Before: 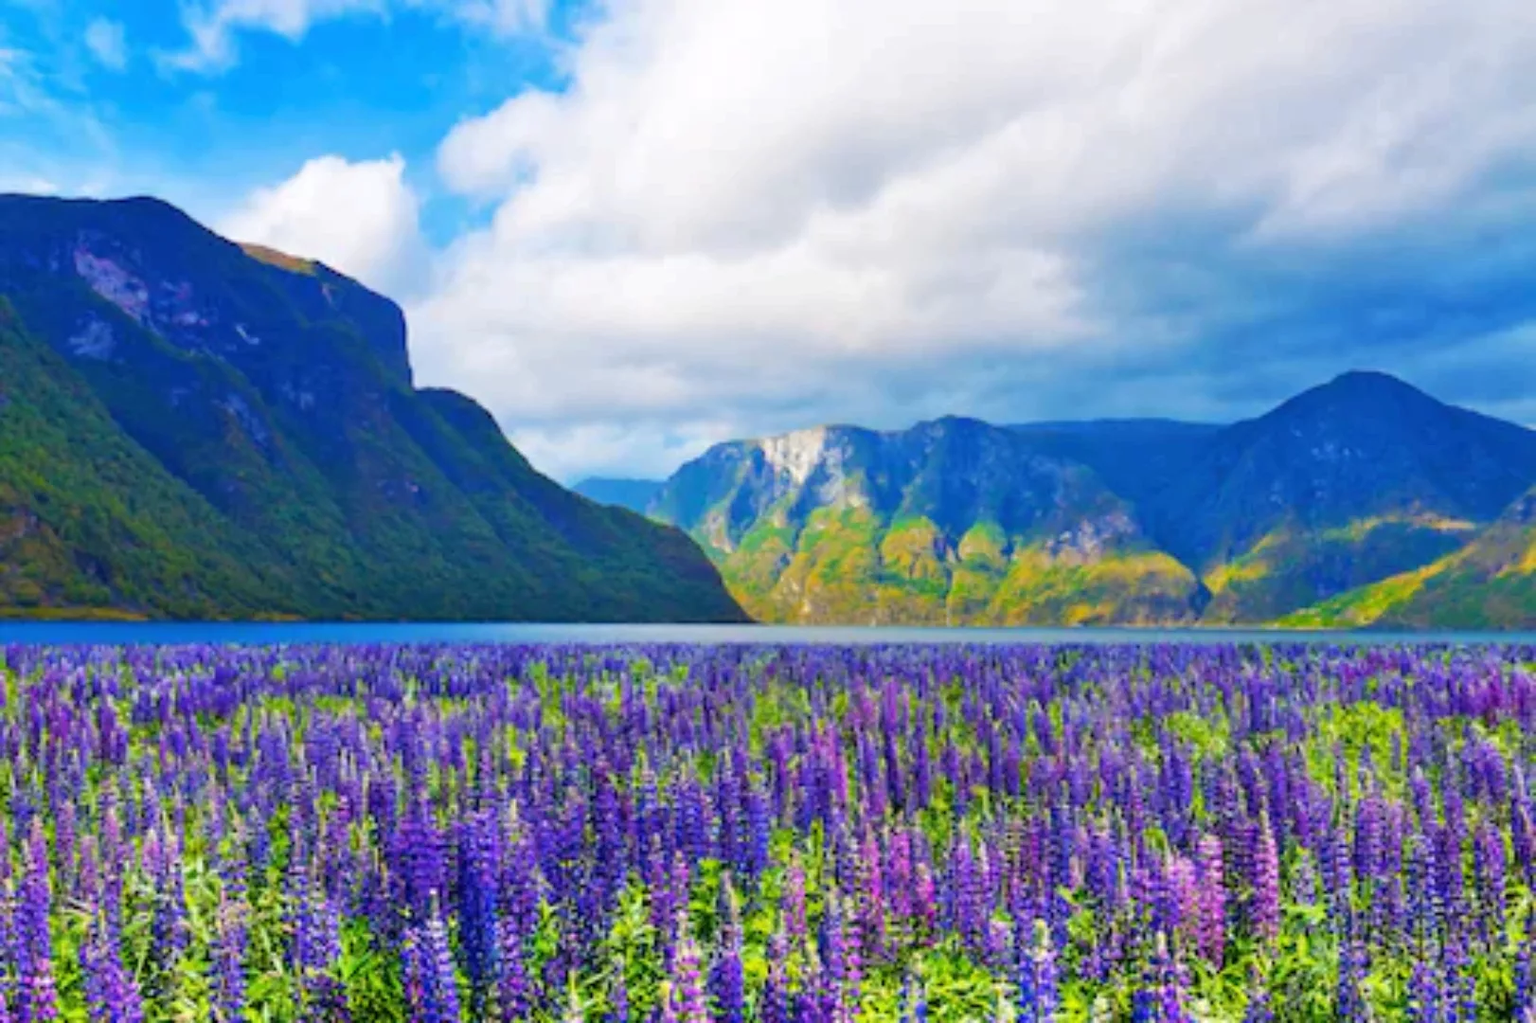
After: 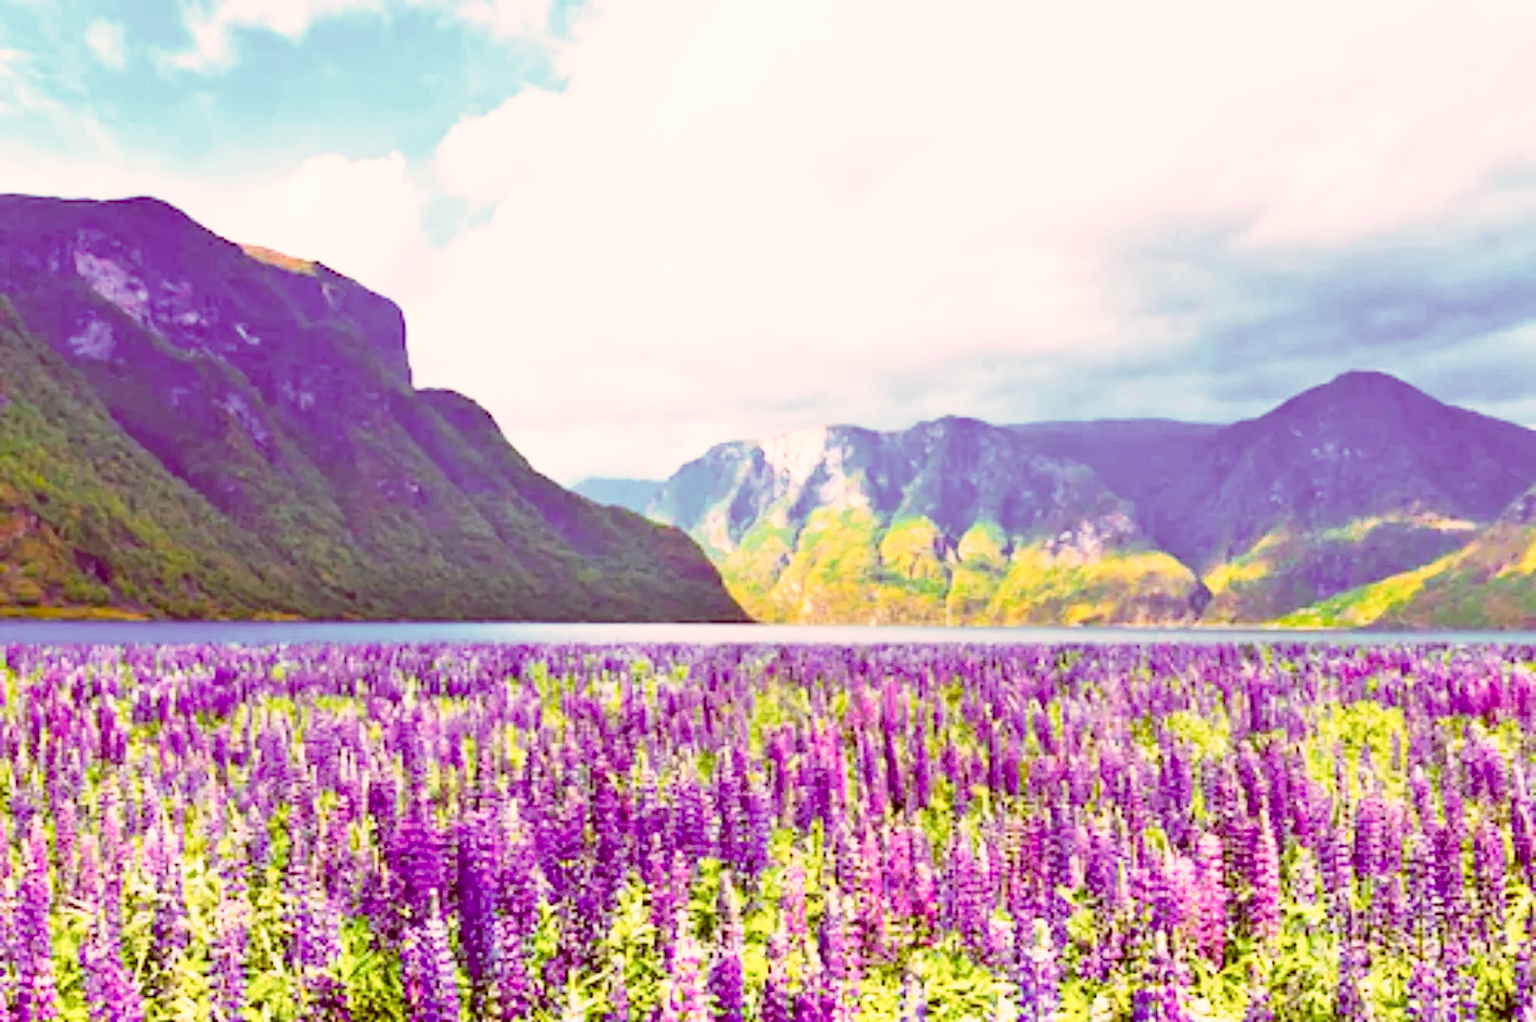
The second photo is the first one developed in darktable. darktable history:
base curve: curves: ch0 [(0, 0) (0.012, 0.01) (0.073, 0.168) (0.31, 0.711) (0.645, 0.957) (1, 1)], preserve colors none
color correction: highlights a* 9.14, highlights b* 8.64, shadows a* 39.86, shadows b* 39.88, saturation 0.806
